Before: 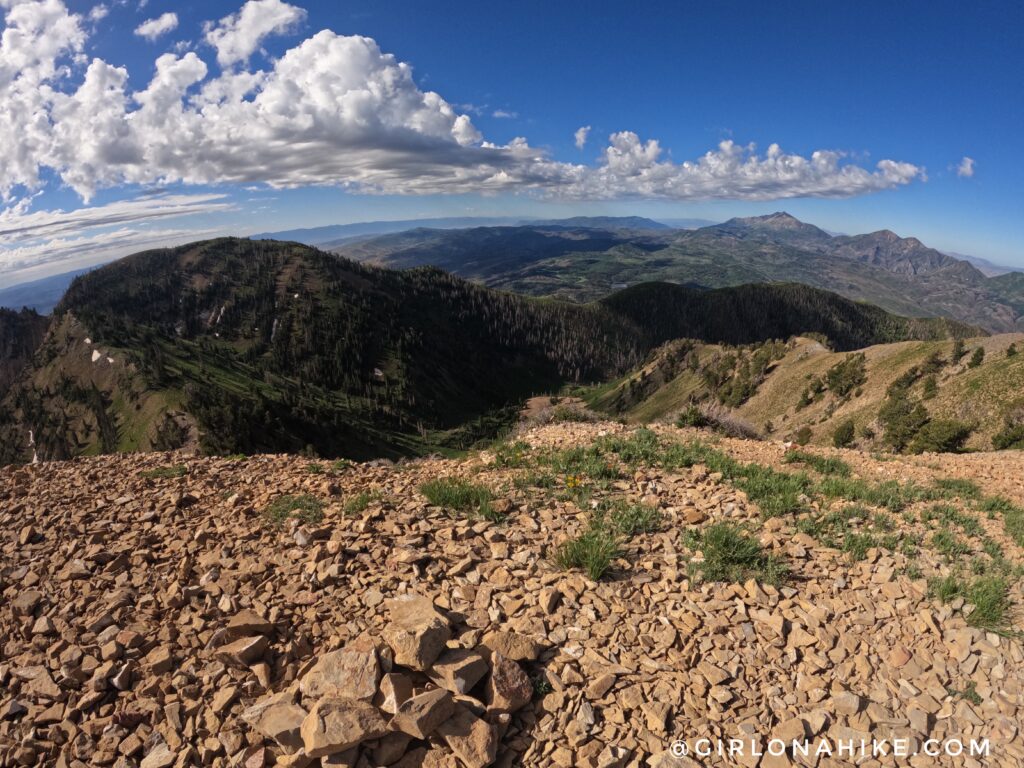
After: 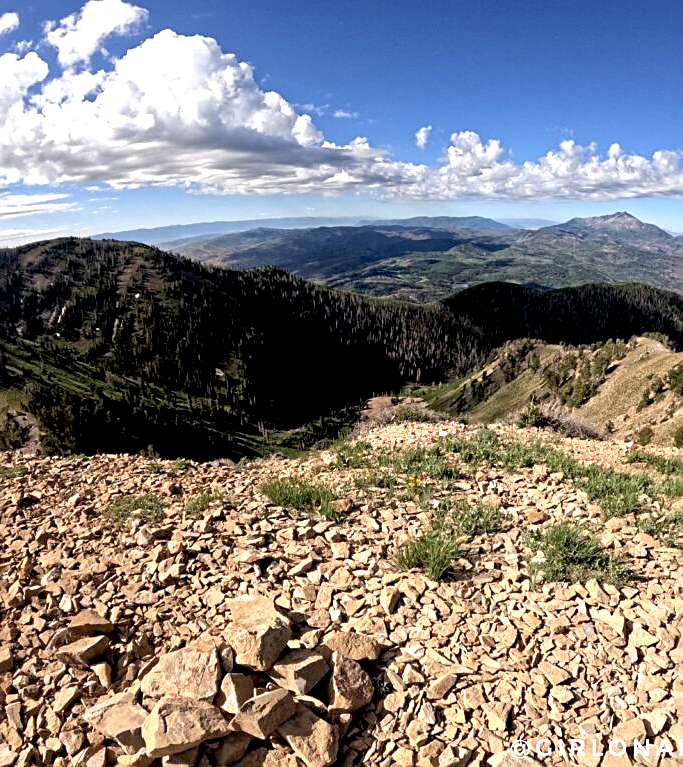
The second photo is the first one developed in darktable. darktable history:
color balance rgb: perceptual saturation grading › global saturation -0.07%, perceptual brilliance grading › global brilliance 11.477%, saturation formula JzAzBz (2021)
exposure: black level correction 0.012, exposure 0.699 EV, compensate highlight preservation false
color correction: highlights b* 0.04, saturation 0.801
sharpen: on, module defaults
crop and rotate: left 15.531%, right 17.732%
